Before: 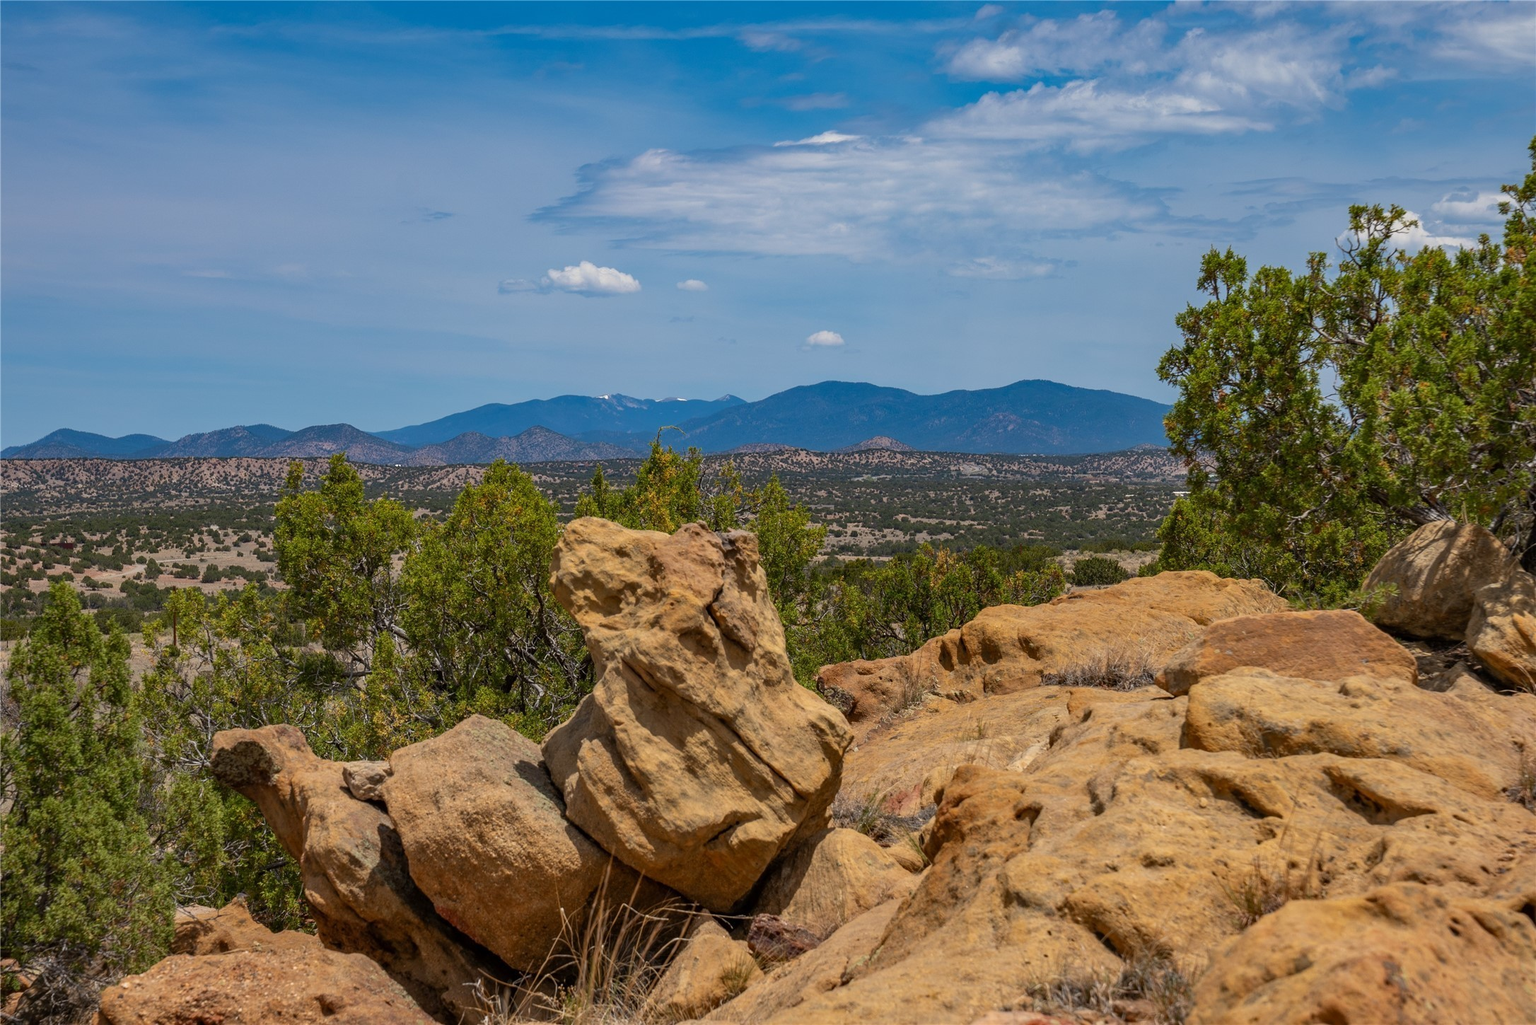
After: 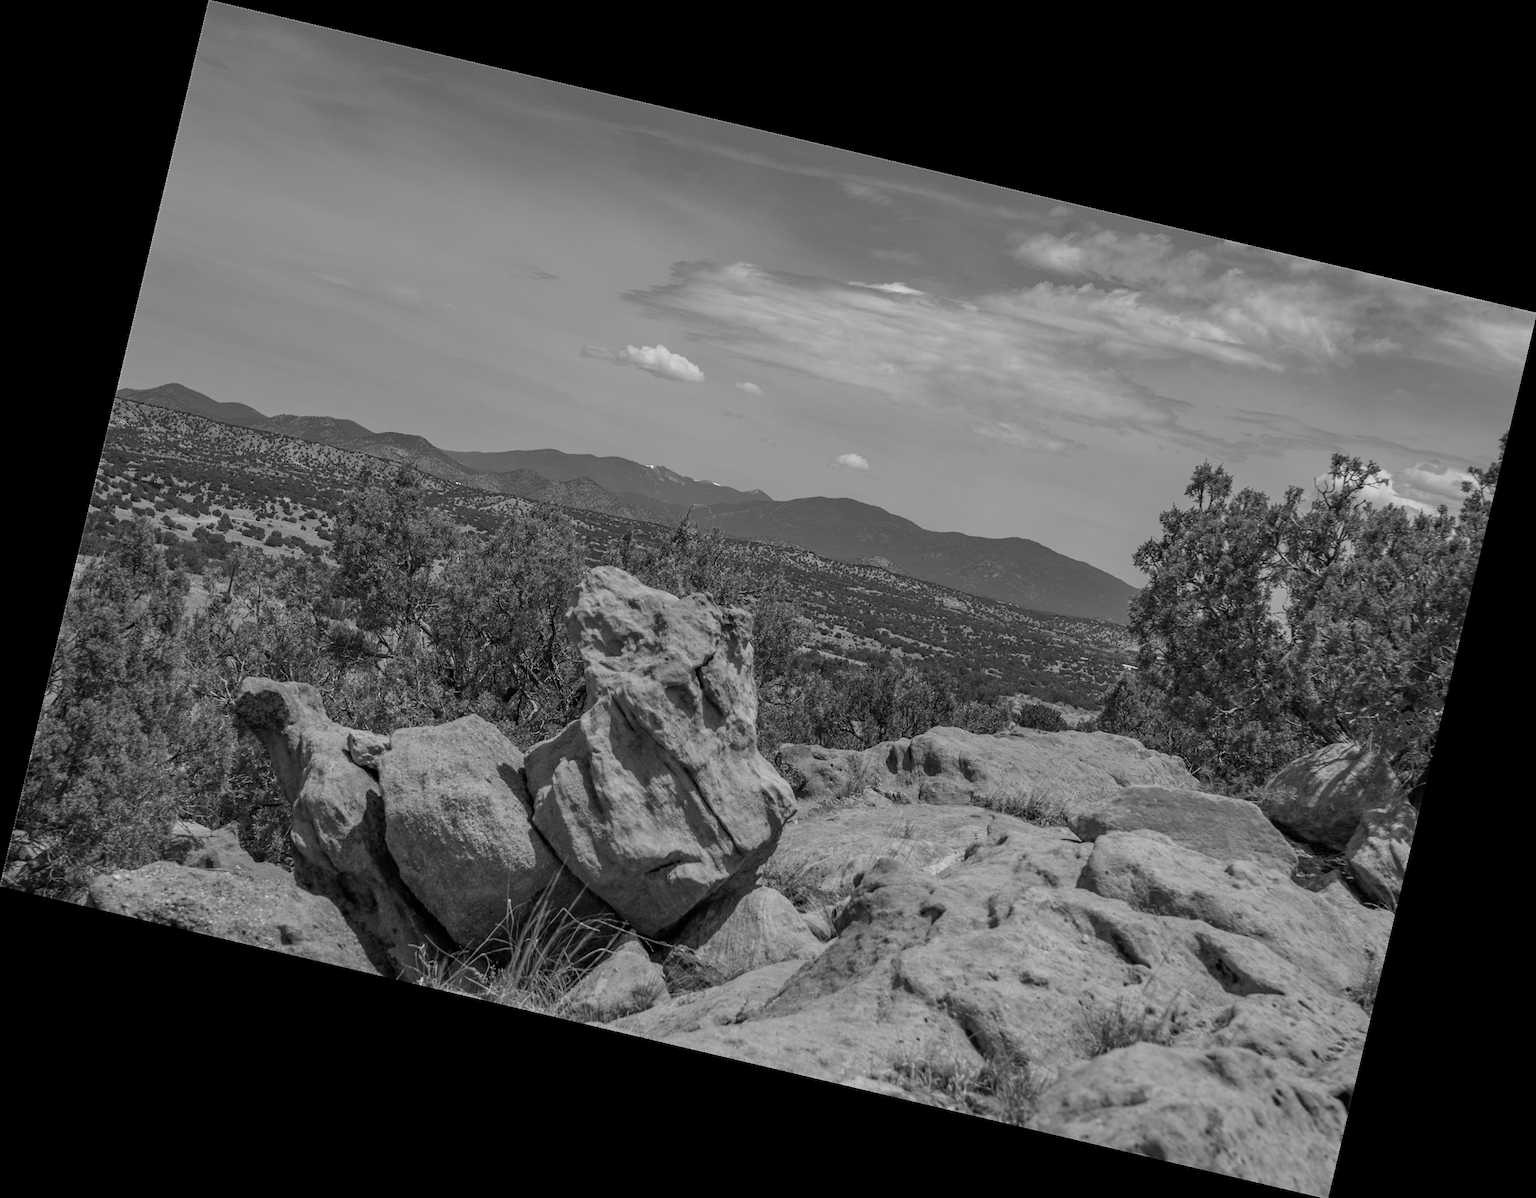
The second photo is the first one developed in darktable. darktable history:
monochrome: size 1
exposure: exposure -0.04 EV, compensate highlight preservation false
rotate and perspective: rotation 13.27°, automatic cropping off
